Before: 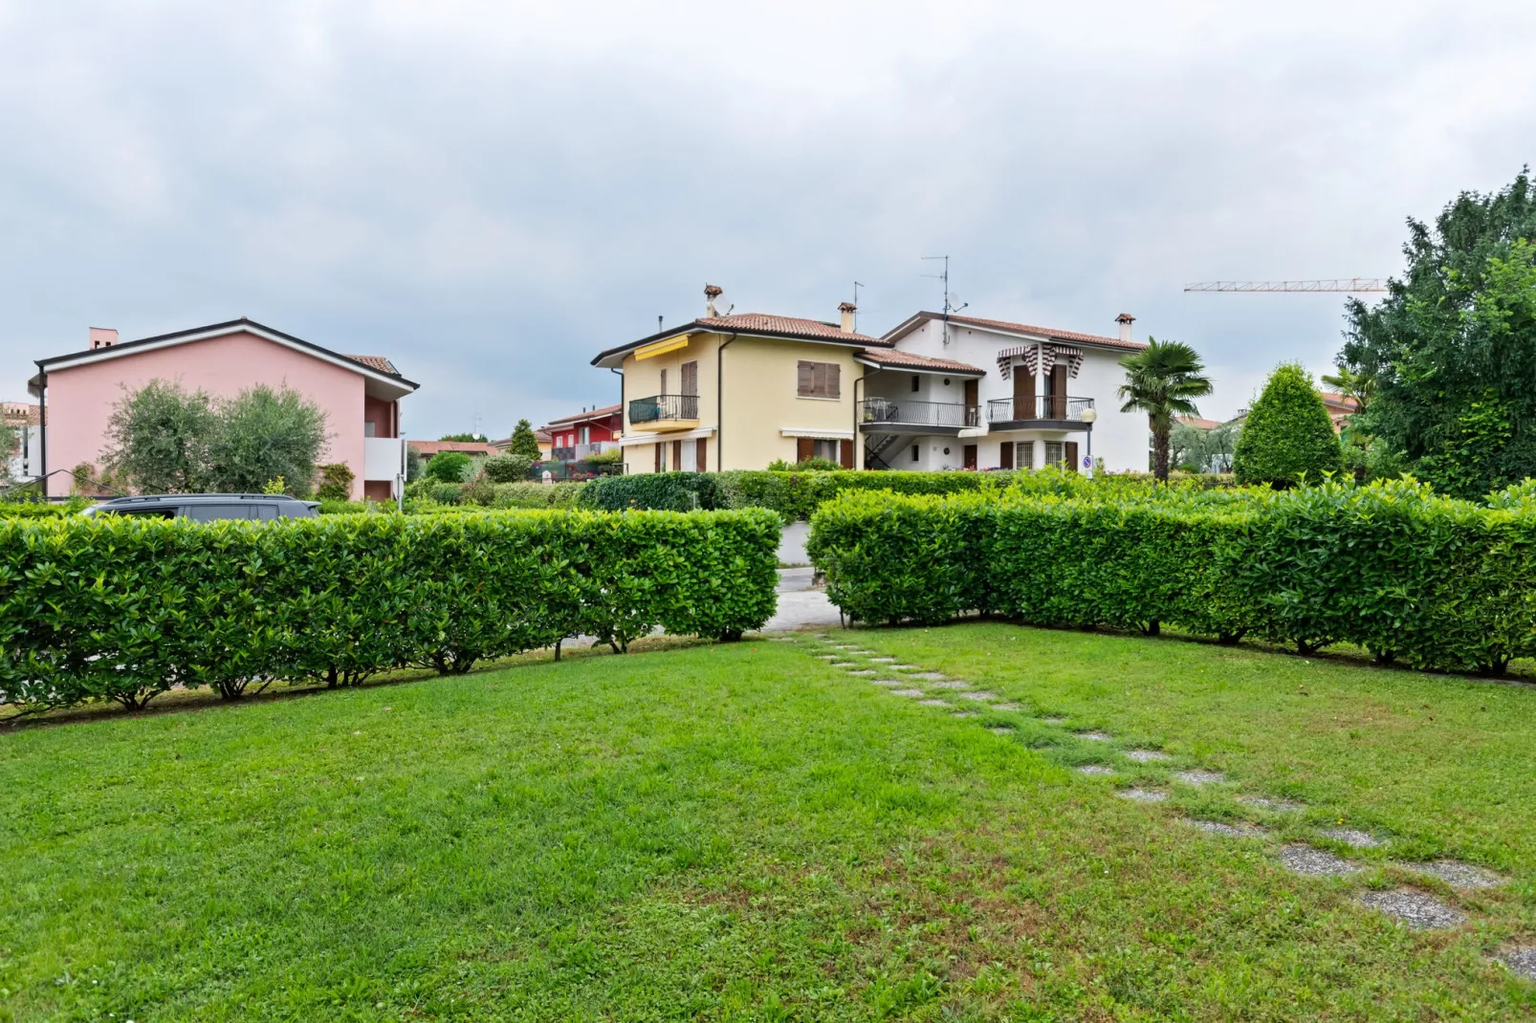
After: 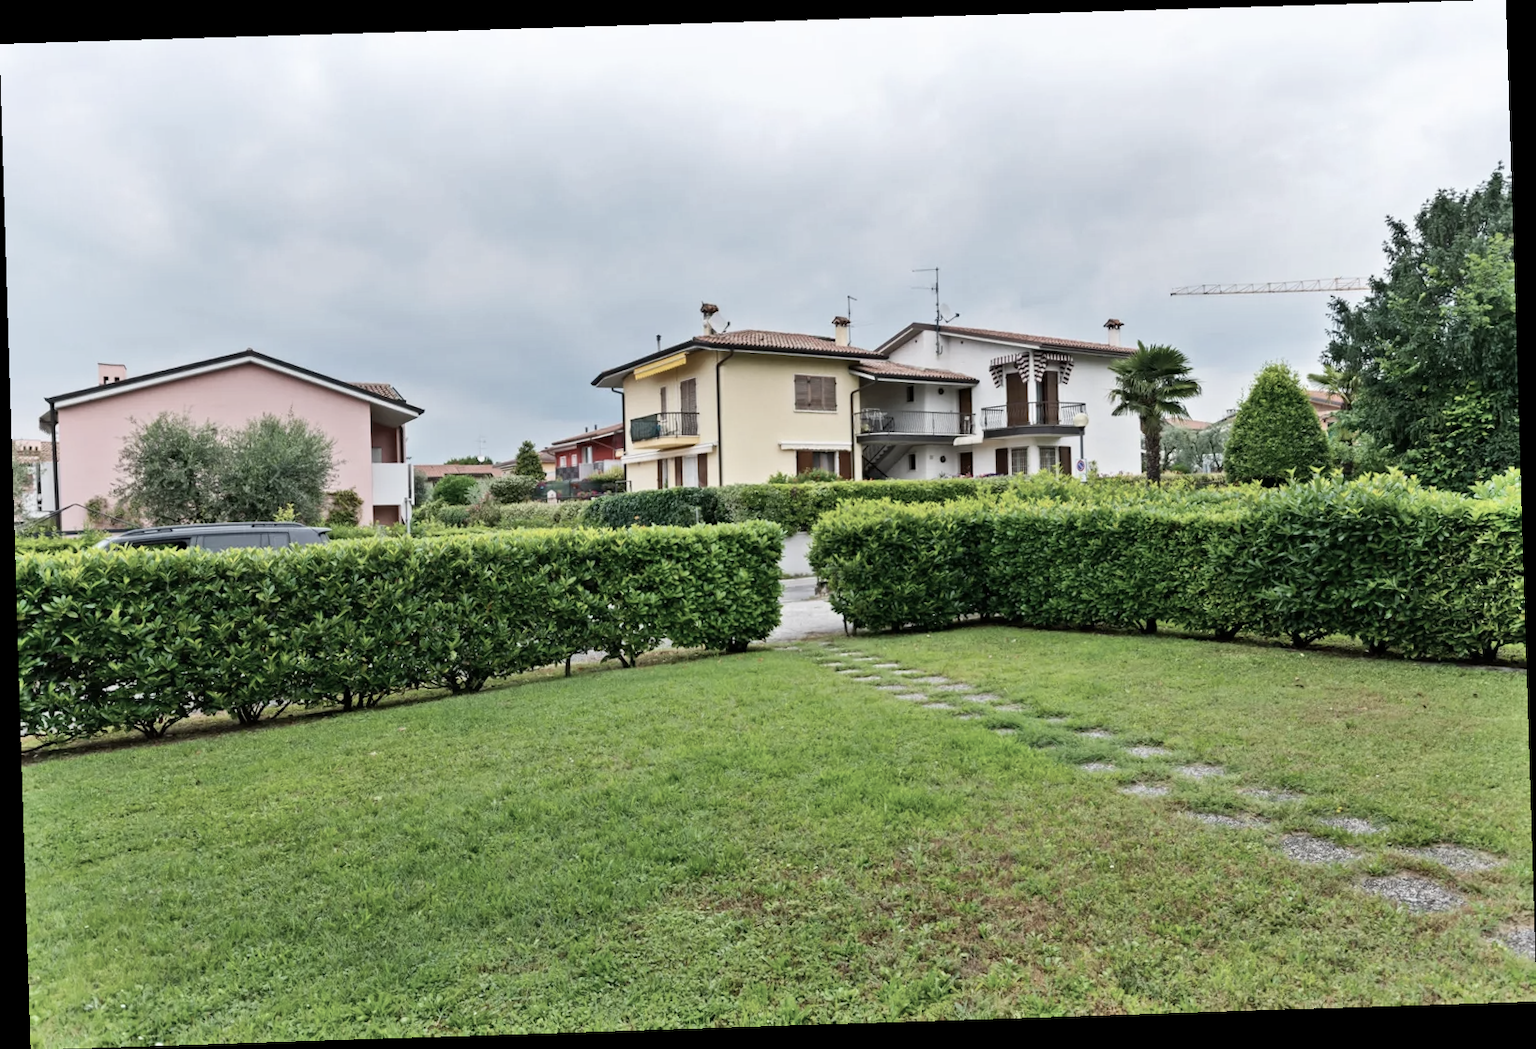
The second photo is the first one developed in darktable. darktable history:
contrast brightness saturation: contrast 0.1, saturation -0.36
rotate and perspective: rotation -1.77°, lens shift (horizontal) 0.004, automatic cropping off
shadows and highlights: soften with gaussian
